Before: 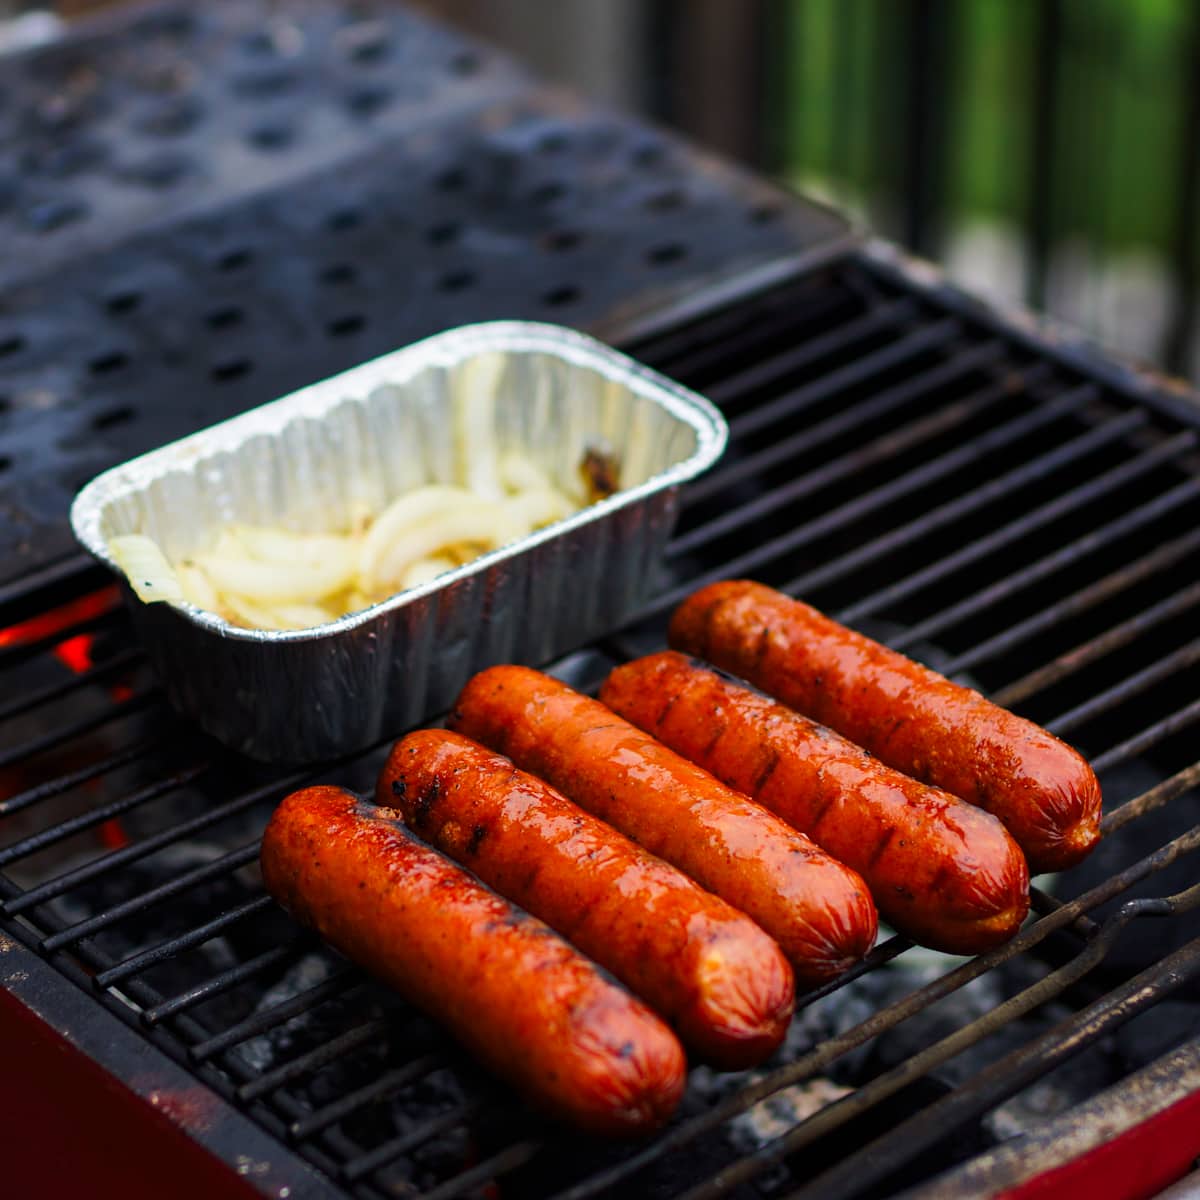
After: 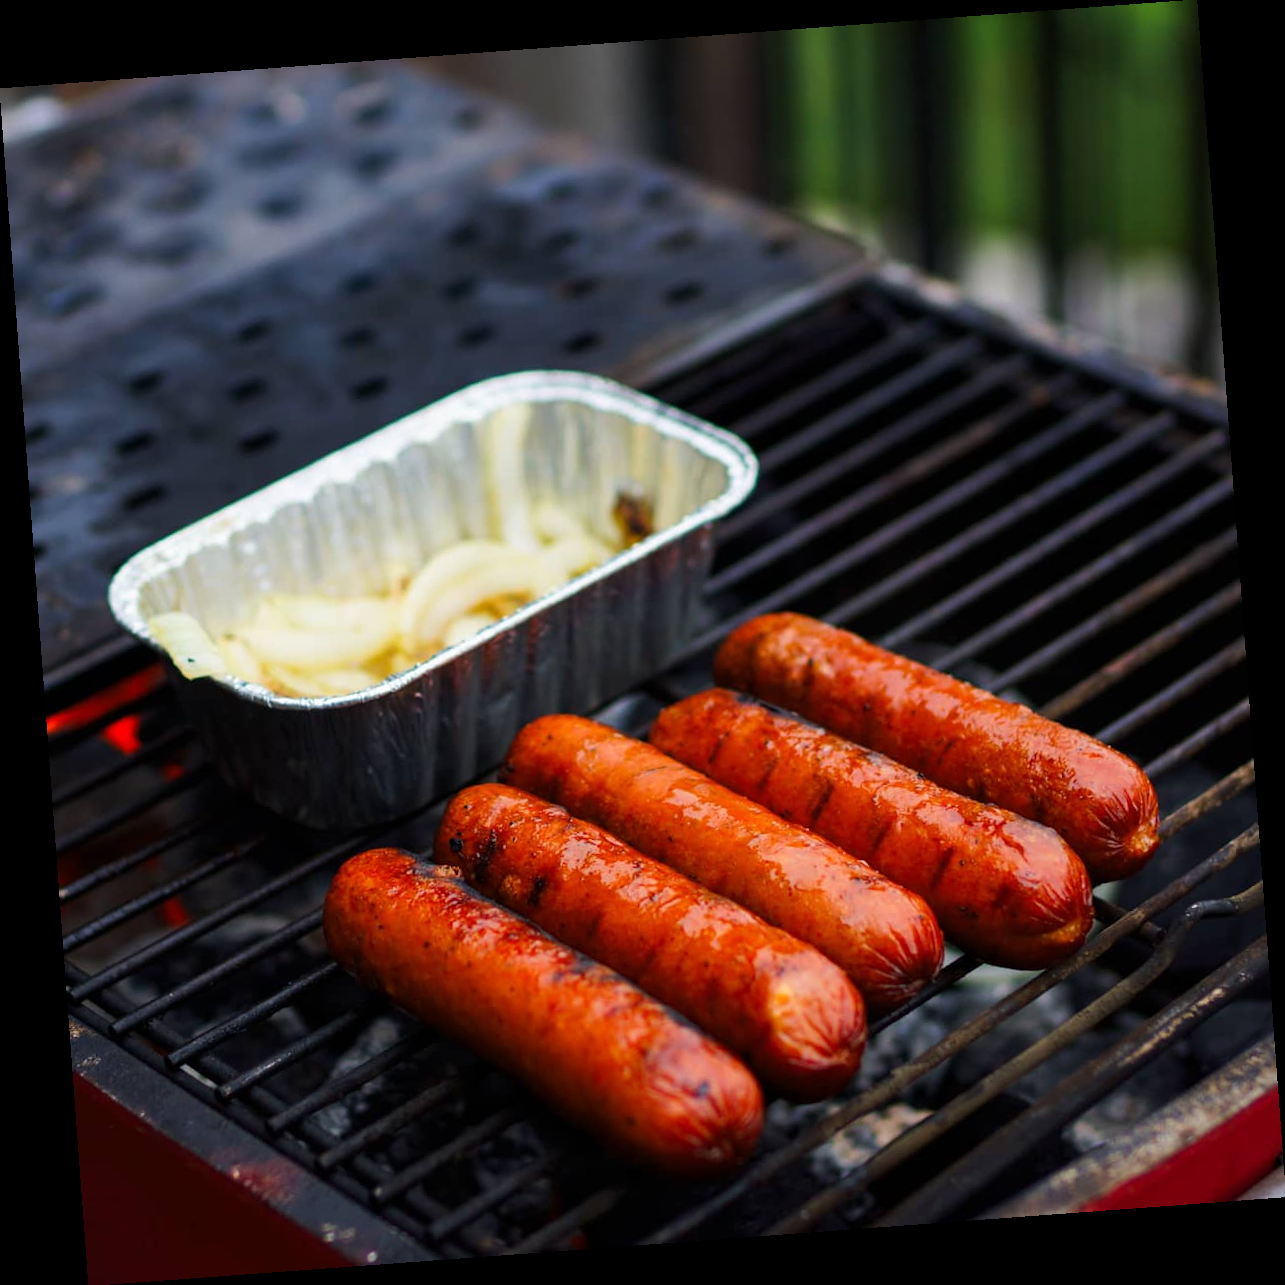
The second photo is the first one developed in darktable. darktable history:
levels: mode automatic
rotate and perspective: rotation -4.25°, automatic cropping off
